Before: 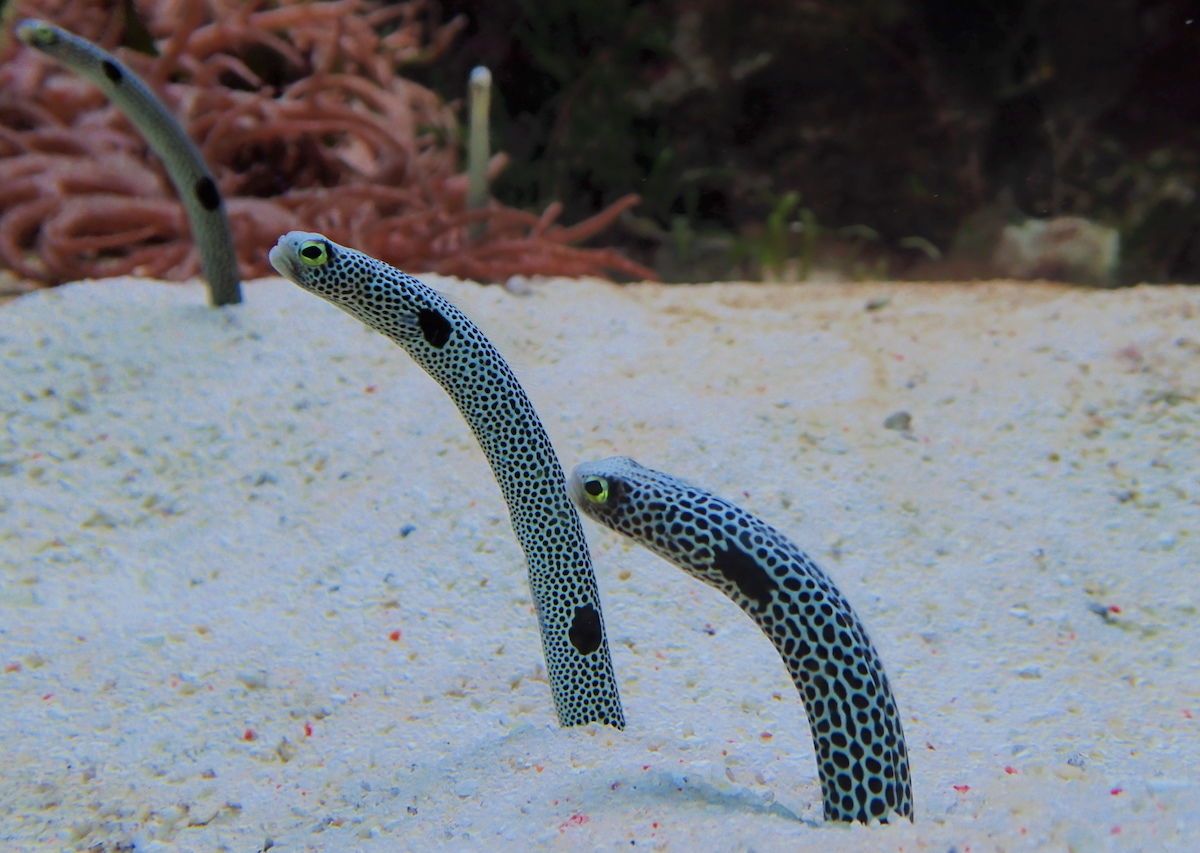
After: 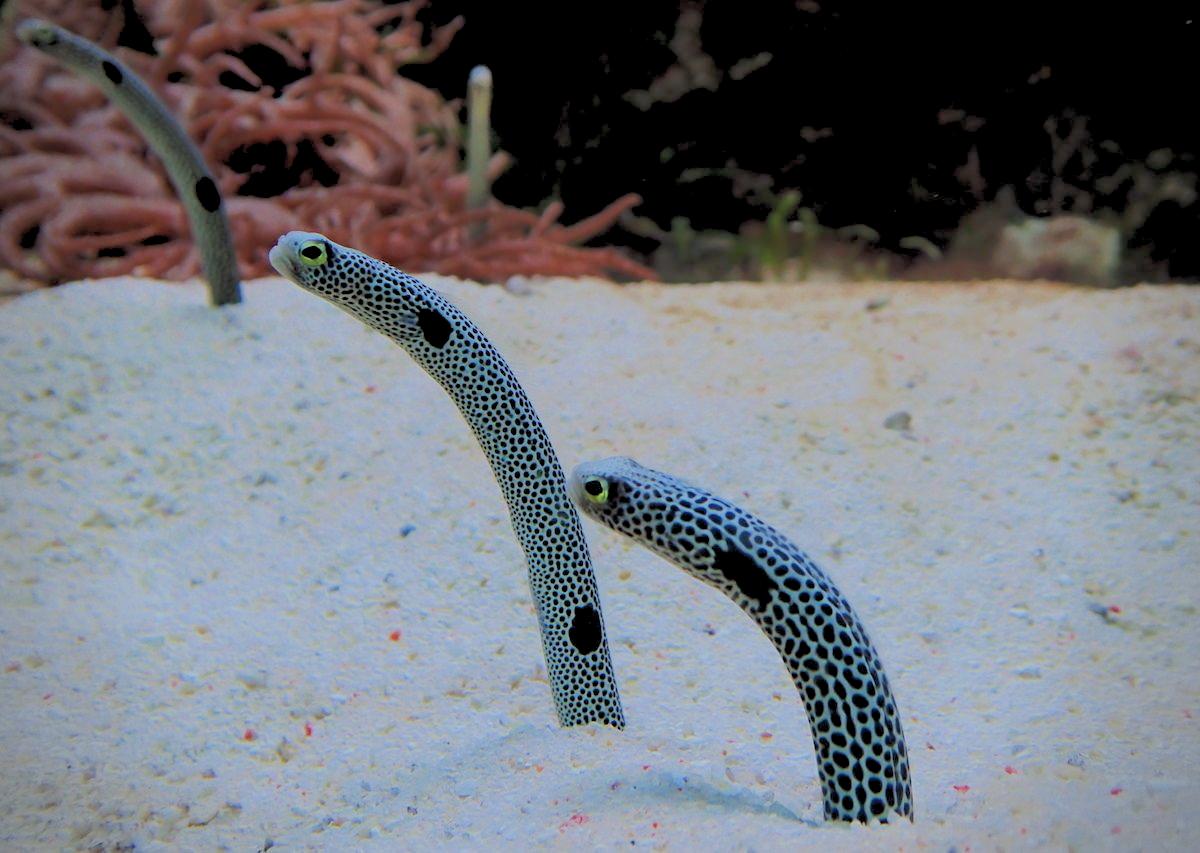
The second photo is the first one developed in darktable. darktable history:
vignetting: on, module defaults
rgb levels: preserve colors sum RGB, levels [[0.038, 0.433, 0.934], [0, 0.5, 1], [0, 0.5, 1]]
